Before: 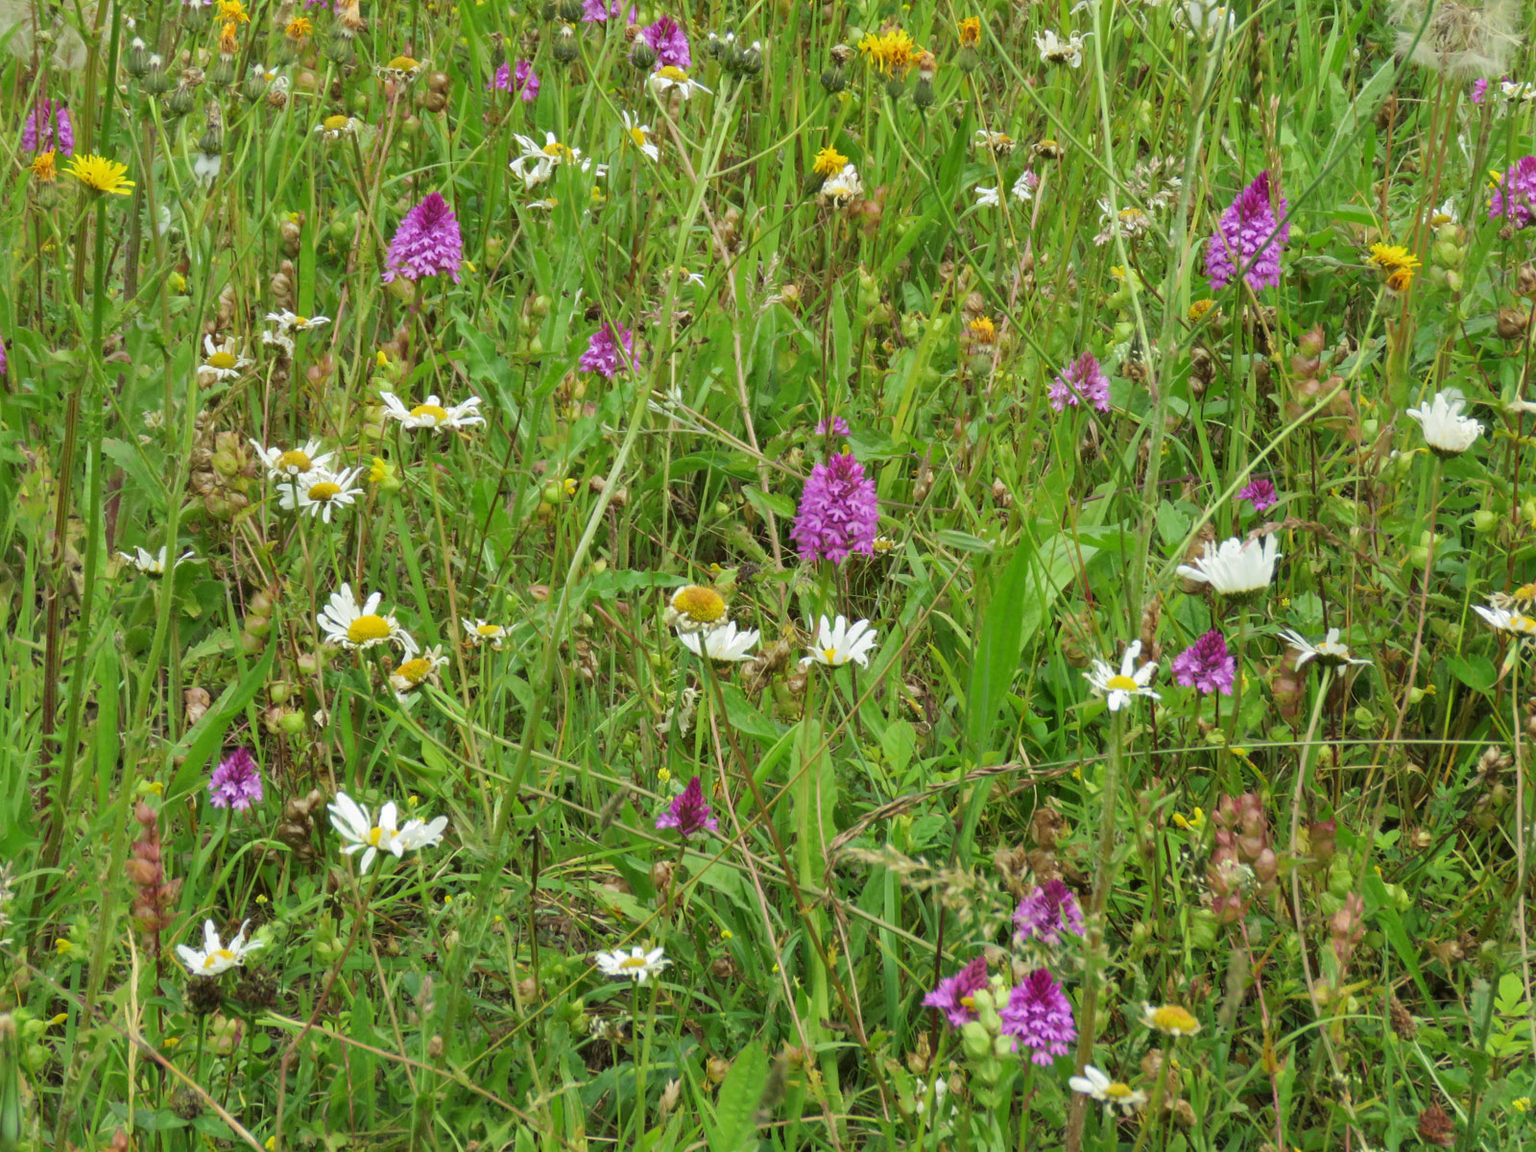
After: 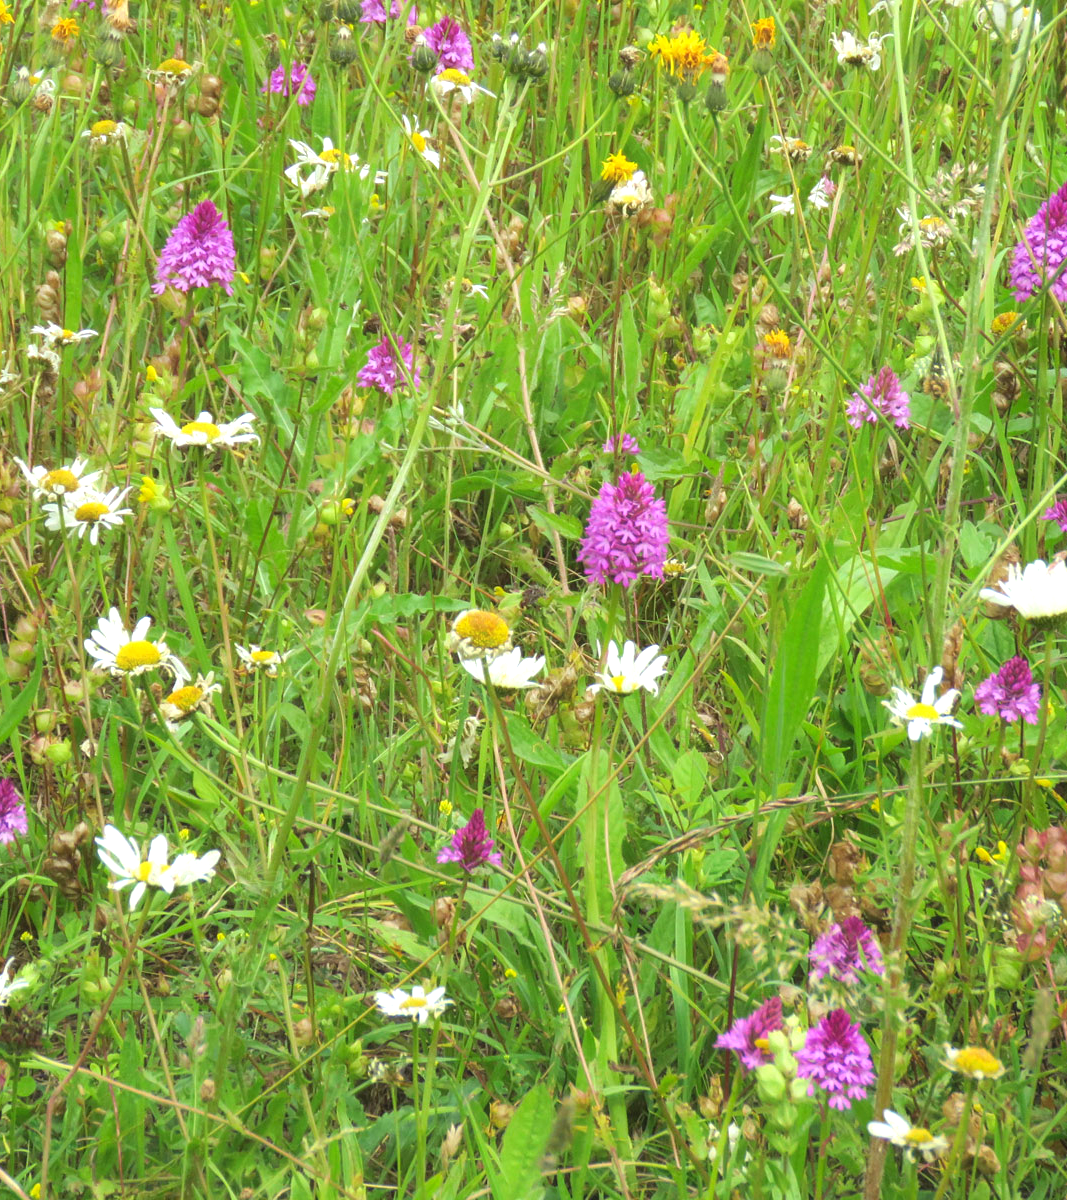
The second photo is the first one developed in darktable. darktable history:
exposure: black level correction 0, exposure 0.699 EV, compensate highlight preservation false
contrast equalizer: y [[0.5, 0.5, 0.544, 0.569, 0.5, 0.5], [0.5 ×6], [0.5 ×6], [0 ×6], [0 ×6]], mix -0.981
crop: left 15.433%, right 17.861%
